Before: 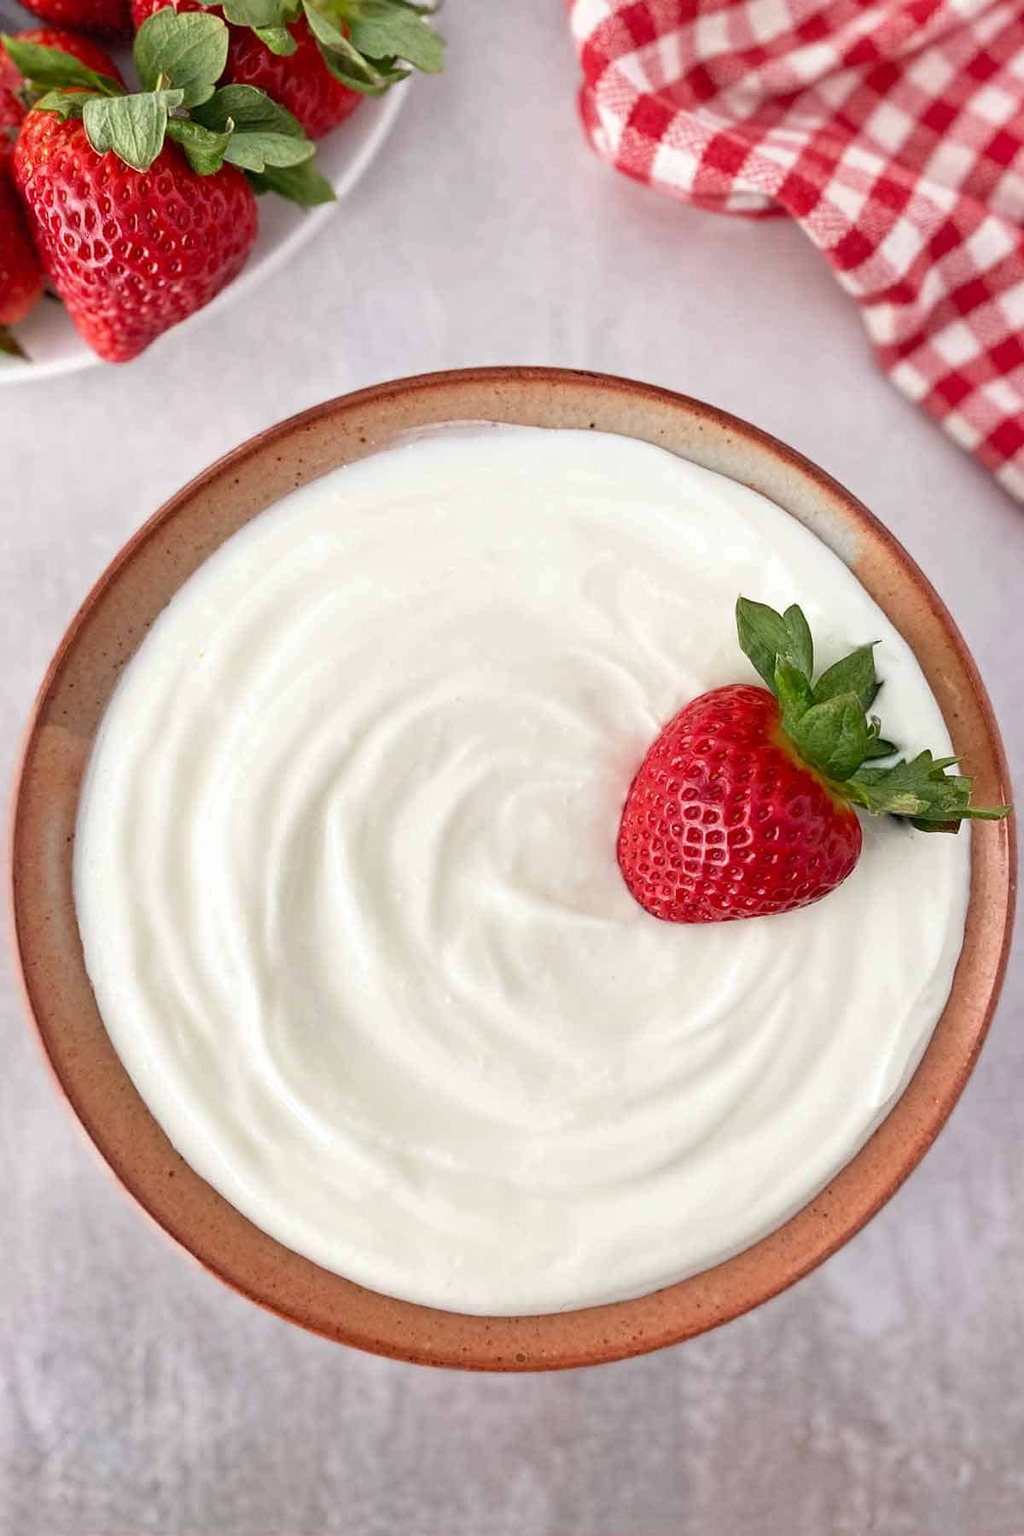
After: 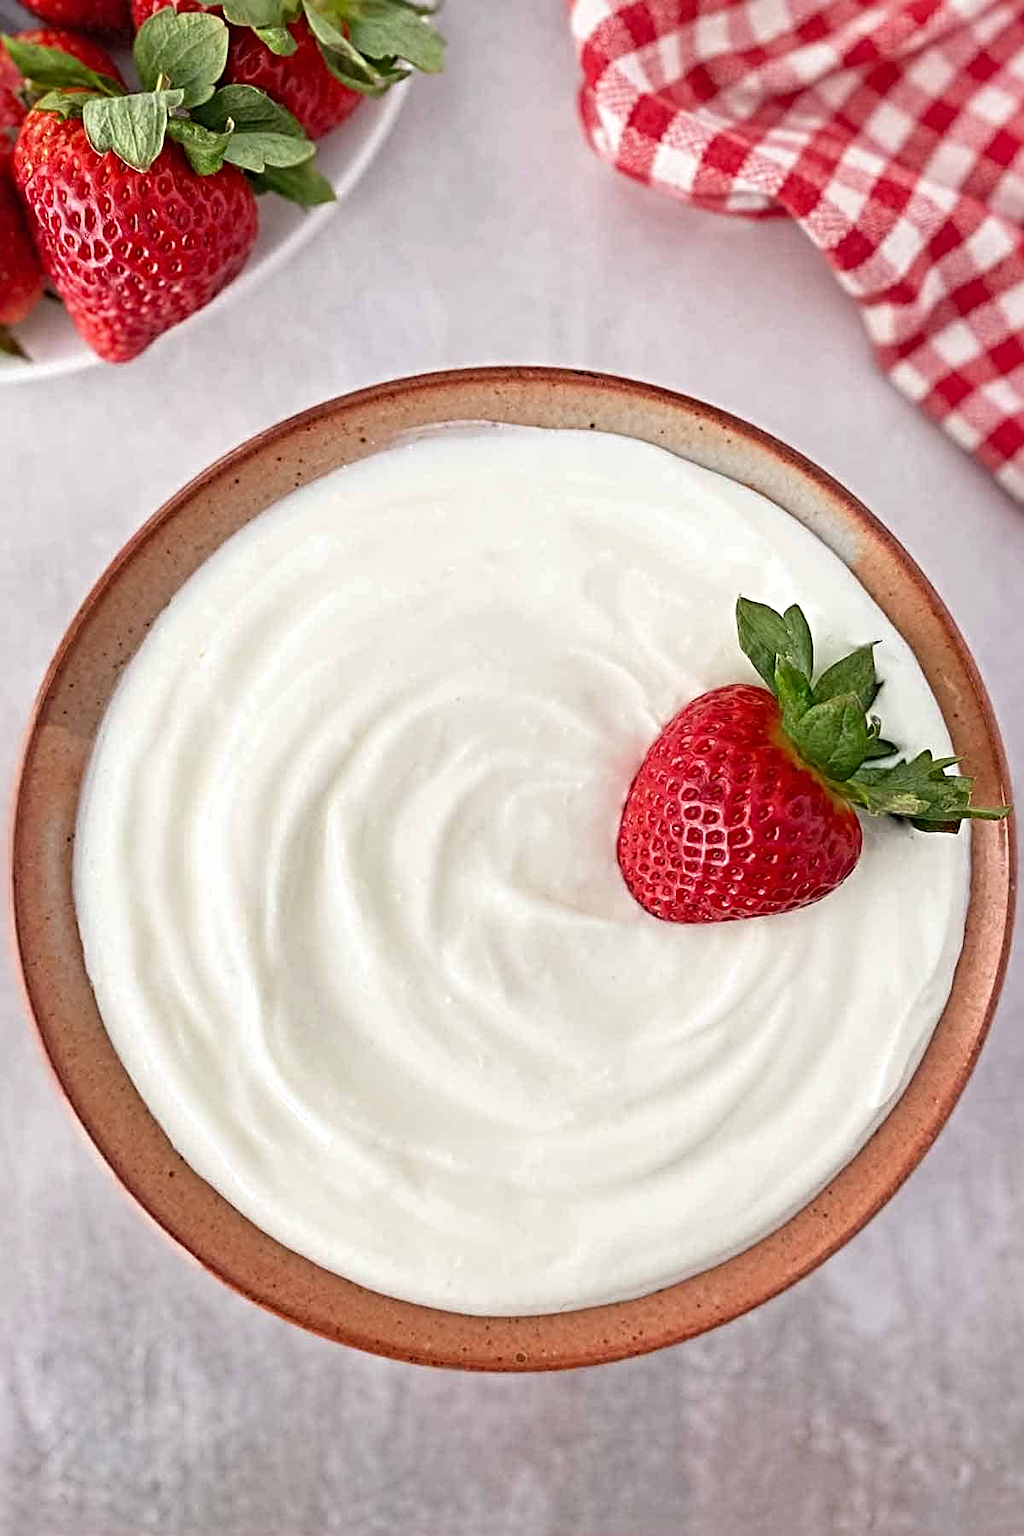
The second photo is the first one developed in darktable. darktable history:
base curve: curves: ch0 [(0, 0) (0.297, 0.298) (1, 1)], preserve colors none
sharpen: radius 4.883
